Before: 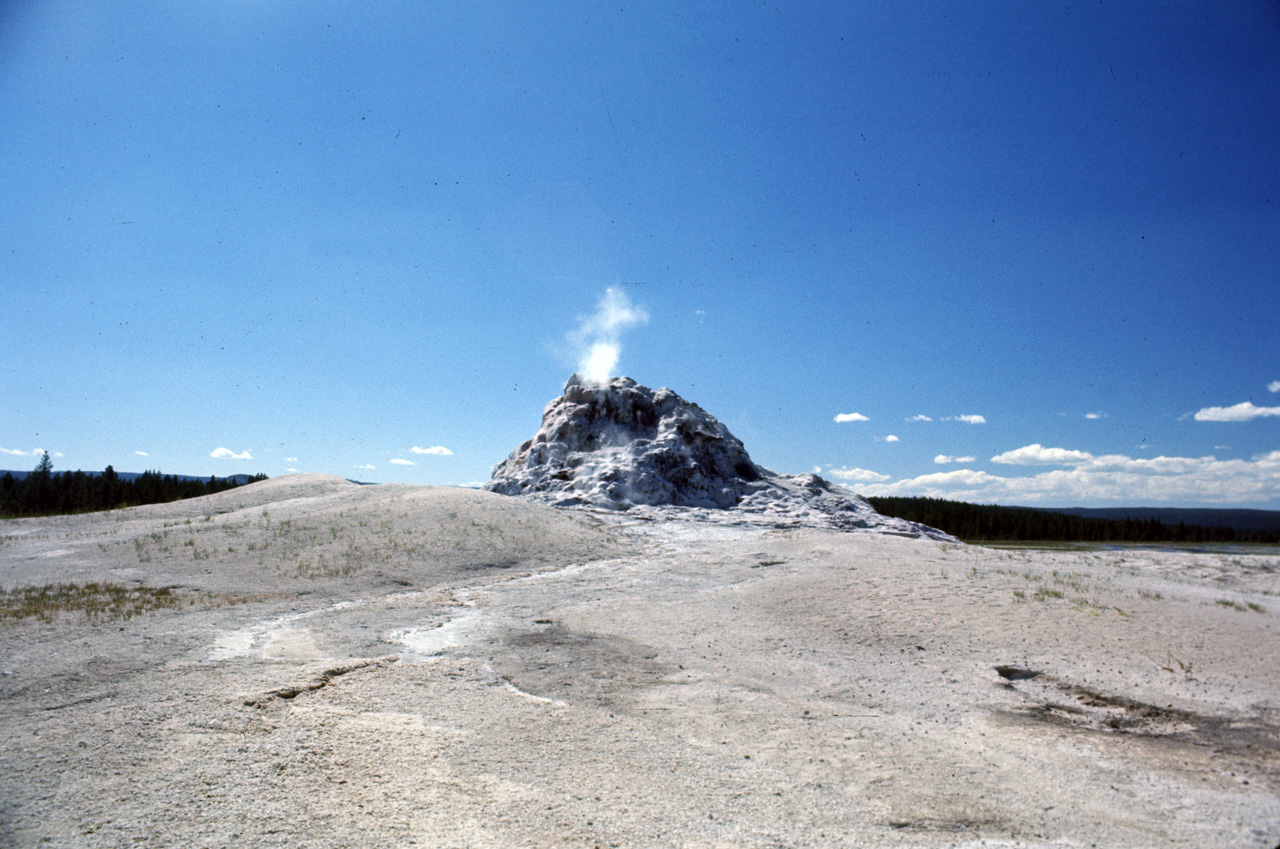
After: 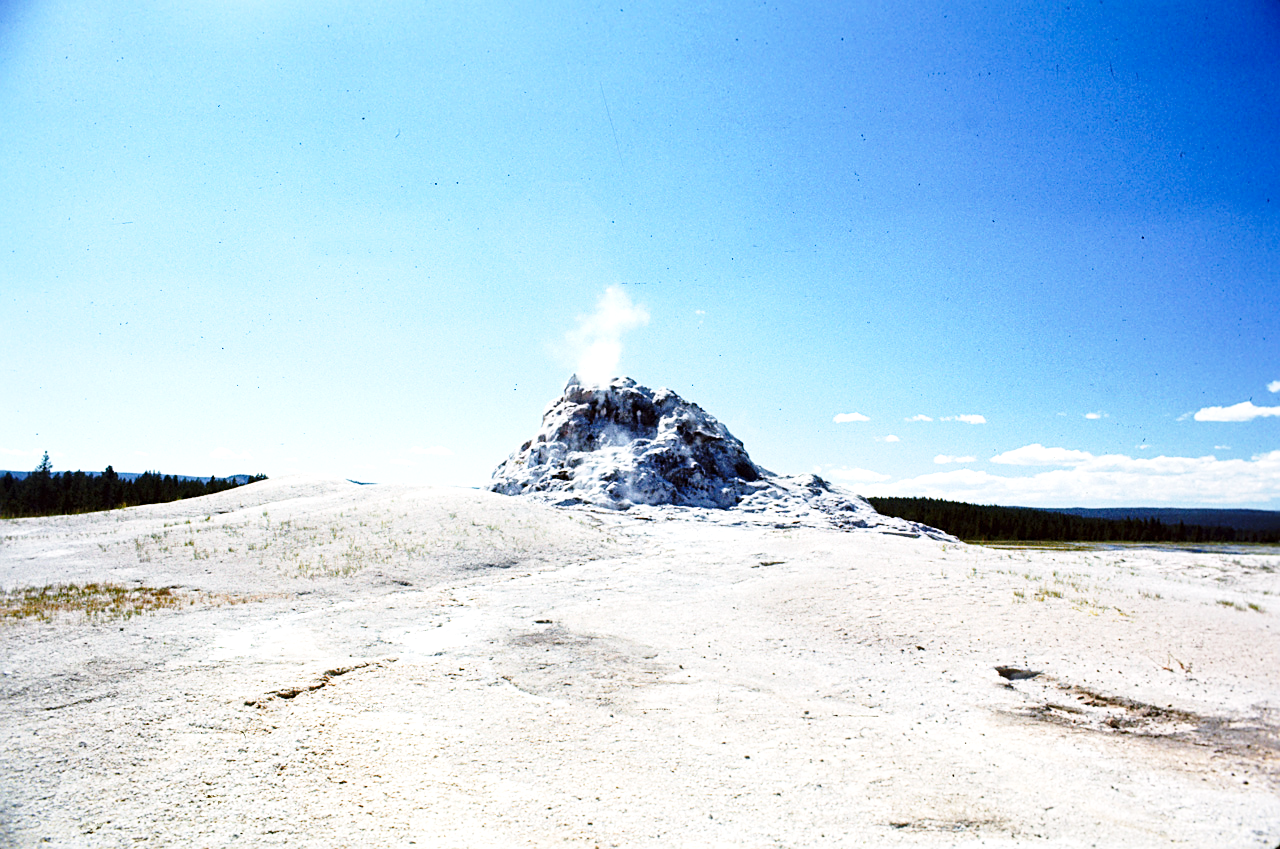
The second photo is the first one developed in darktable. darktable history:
sharpen: on, module defaults
base curve: curves: ch0 [(0, 0) (0.028, 0.03) (0.121, 0.232) (0.46, 0.748) (0.859, 0.968) (1, 1)], preserve colors none
exposure: black level correction 0, exposure 0.593 EV, compensate highlight preservation false
color zones: curves: ch1 [(0.24, 0.634) (0.75, 0.5)]; ch2 [(0.253, 0.437) (0.745, 0.491)]
